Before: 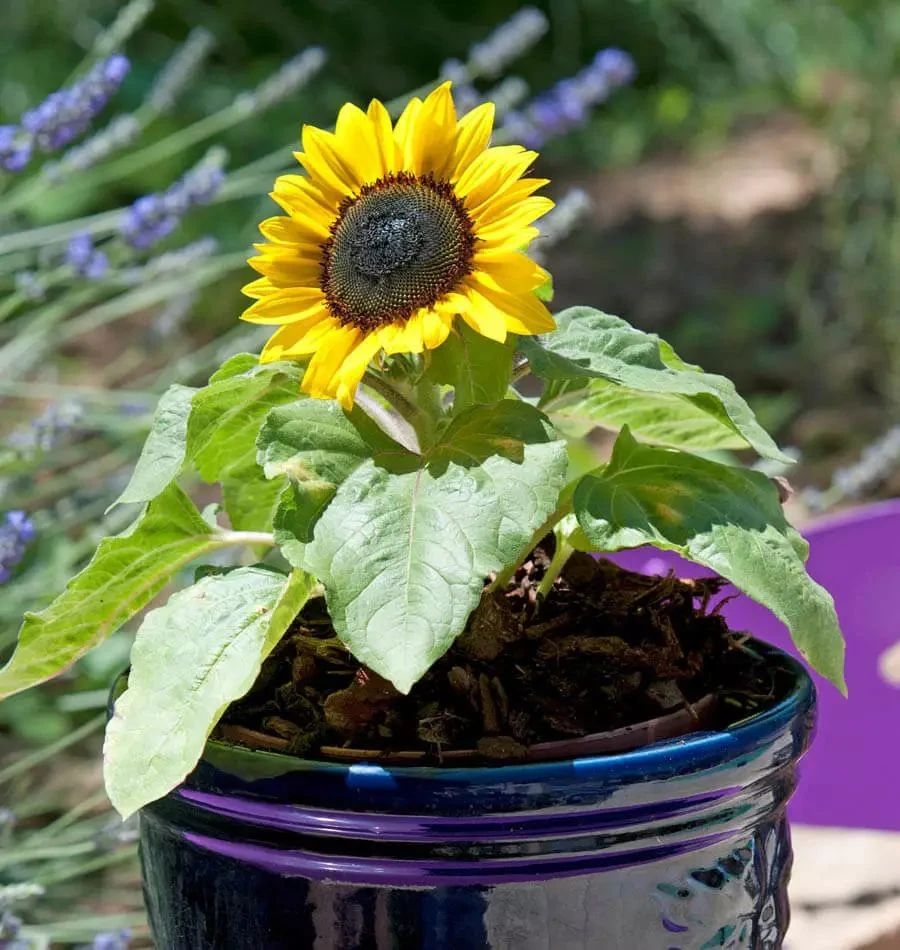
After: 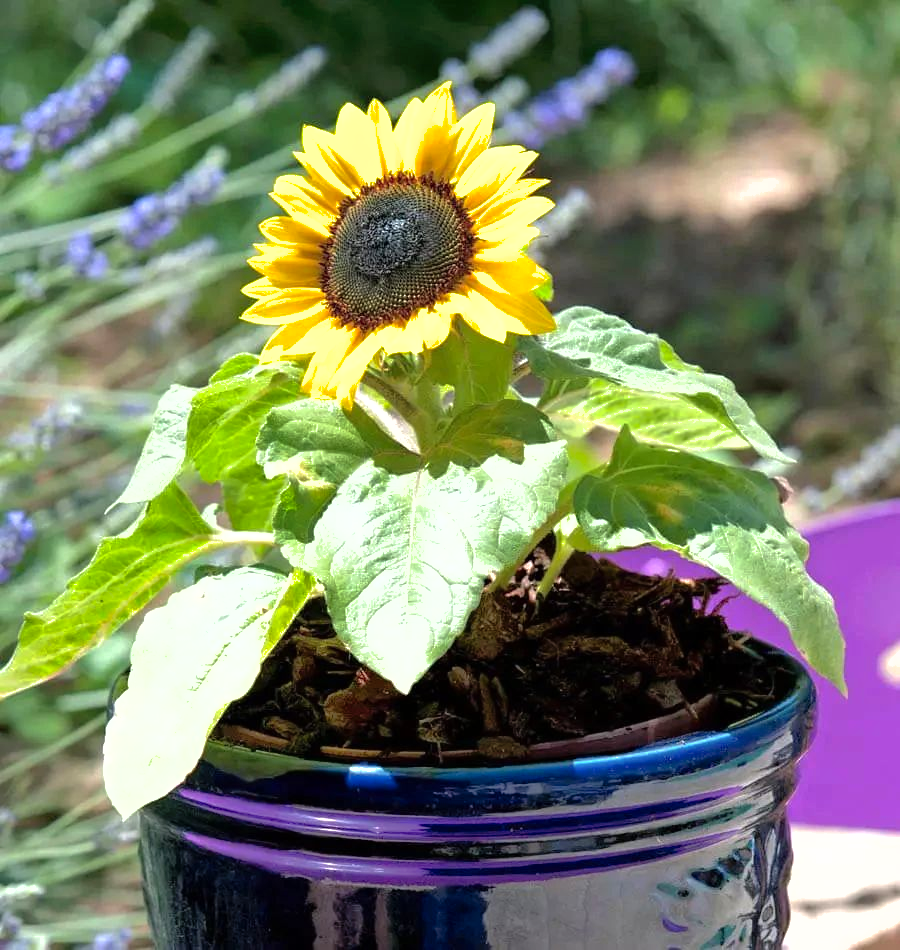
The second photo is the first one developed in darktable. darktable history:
shadows and highlights: on, module defaults
tone equalizer: -8 EV -0.78 EV, -7 EV -0.729 EV, -6 EV -0.568 EV, -5 EV -0.411 EV, -3 EV 0.39 EV, -2 EV 0.6 EV, -1 EV 0.694 EV, +0 EV 0.747 EV
